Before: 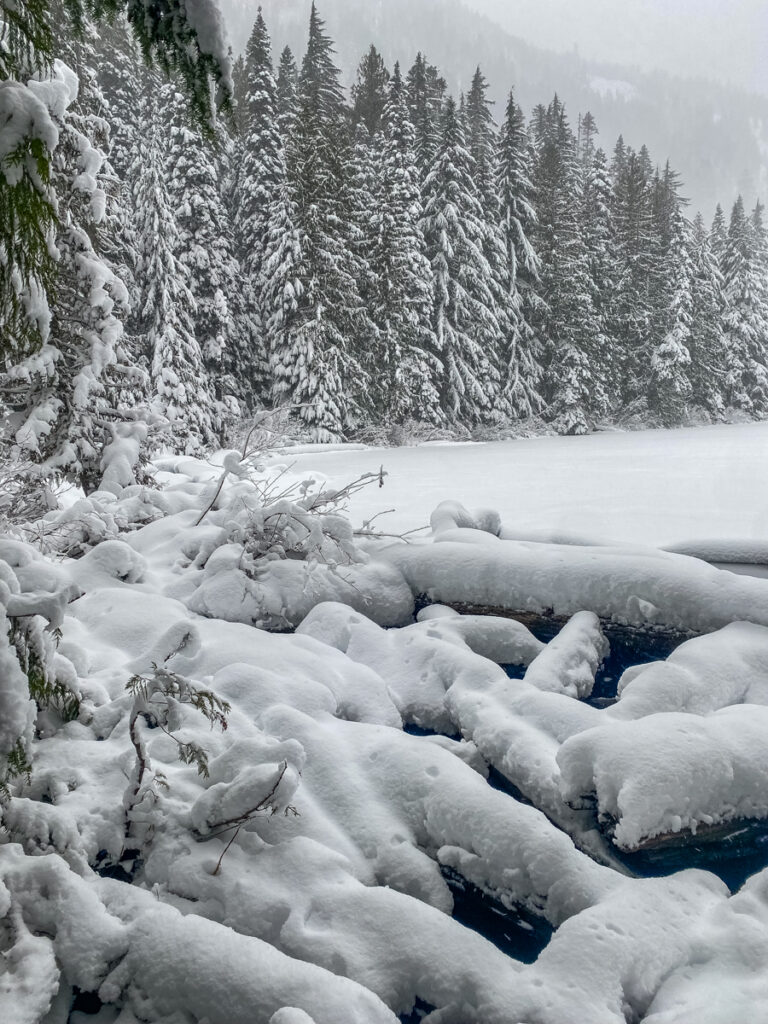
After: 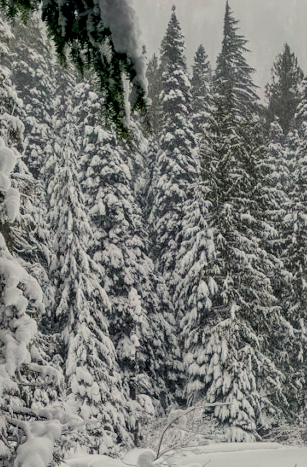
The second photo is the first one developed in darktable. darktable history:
crop and rotate: left 11.239%, top 0.102%, right 48.689%, bottom 54.243%
filmic rgb: black relative exposure -7.19 EV, white relative exposure 5.36 EV, hardness 3.02, iterations of high-quality reconstruction 10
color balance rgb: power › hue 323.67°, highlights gain › chroma 3.101%, highlights gain › hue 78.51°, global offset › luminance -0.512%, linear chroma grading › global chroma 10.25%, perceptual saturation grading › global saturation 30.517%
local contrast: mode bilateral grid, contrast 27, coarseness 16, detail 116%, midtone range 0.2
